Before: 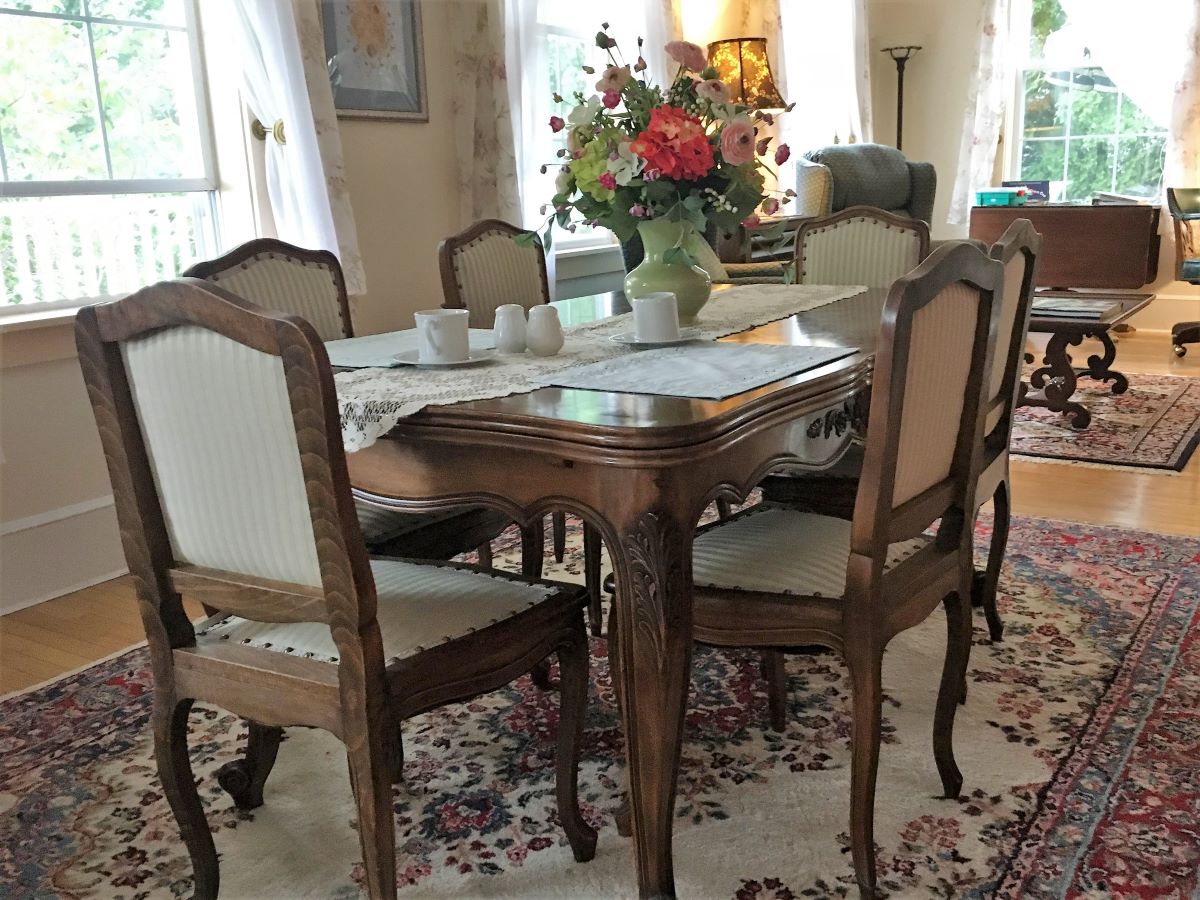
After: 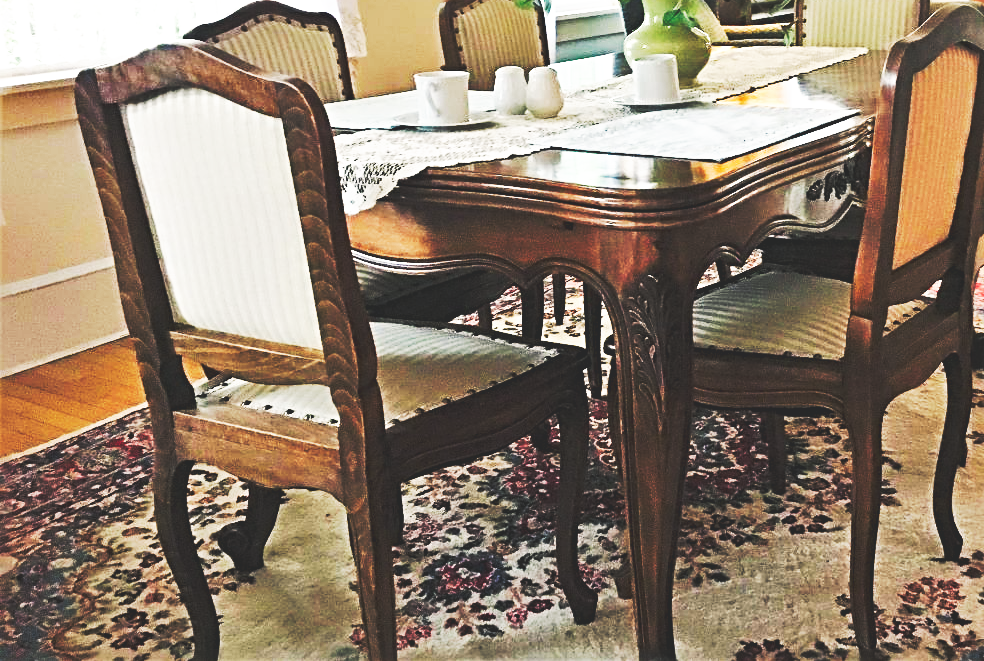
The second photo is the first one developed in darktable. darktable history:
graduated density: rotation -180°, offset 27.42
color zones: mix -62.47%
crop: top 26.531%, right 17.959%
color balance rgb: shadows lift › chroma 2%, shadows lift › hue 250°, power › hue 326.4°, highlights gain › chroma 2%, highlights gain › hue 64.8°, global offset › luminance 0.5%, global offset › hue 58.8°, perceptual saturation grading › highlights -25%, perceptual saturation grading › shadows 30%, global vibrance 15%
sharpen: radius 4.883
shadows and highlights: radius 125.46, shadows 30.51, highlights -30.51, low approximation 0.01, soften with gaussian
base curve: curves: ch0 [(0, 0.015) (0.085, 0.116) (0.134, 0.298) (0.19, 0.545) (0.296, 0.764) (0.599, 0.982) (1, 1)], preserve colors none
